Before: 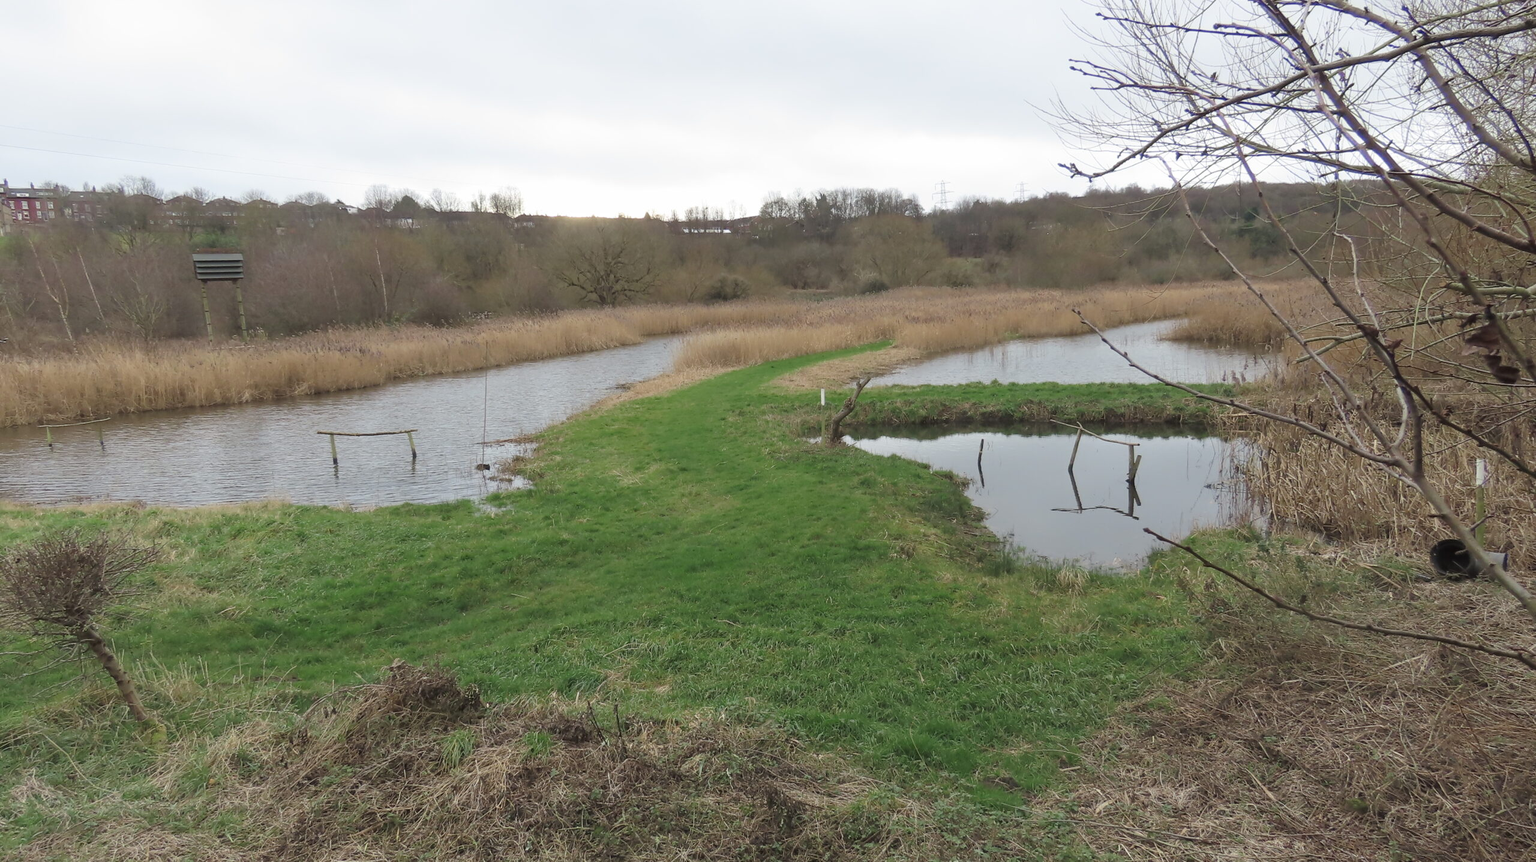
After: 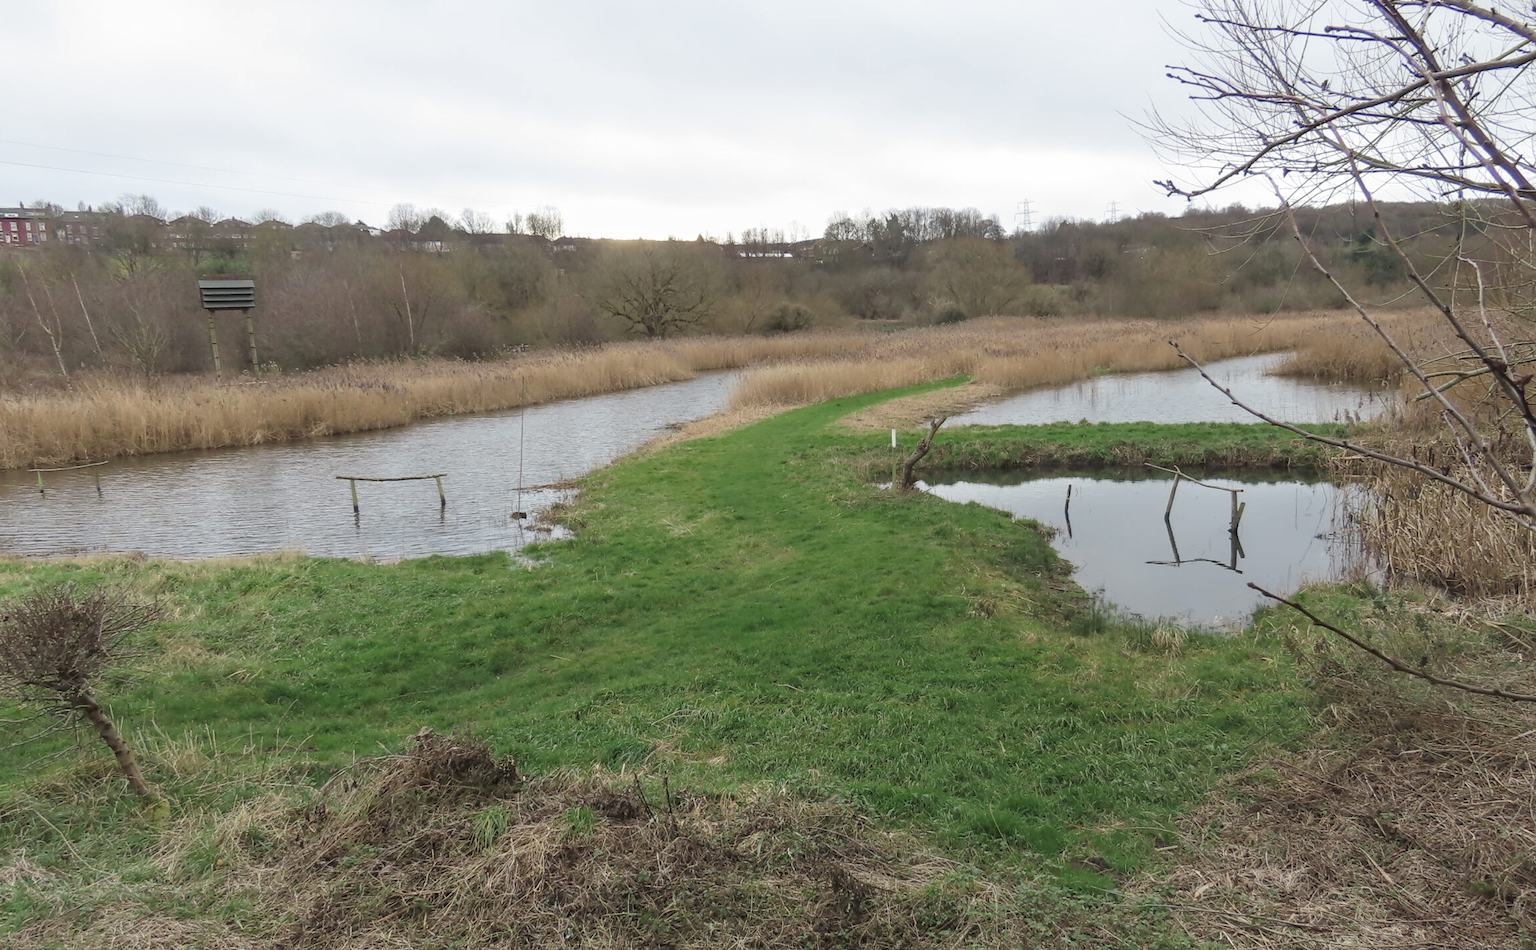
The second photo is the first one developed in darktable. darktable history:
local contrast: detail 118%
crop and rotate: left 0.856%, right 8.454%
